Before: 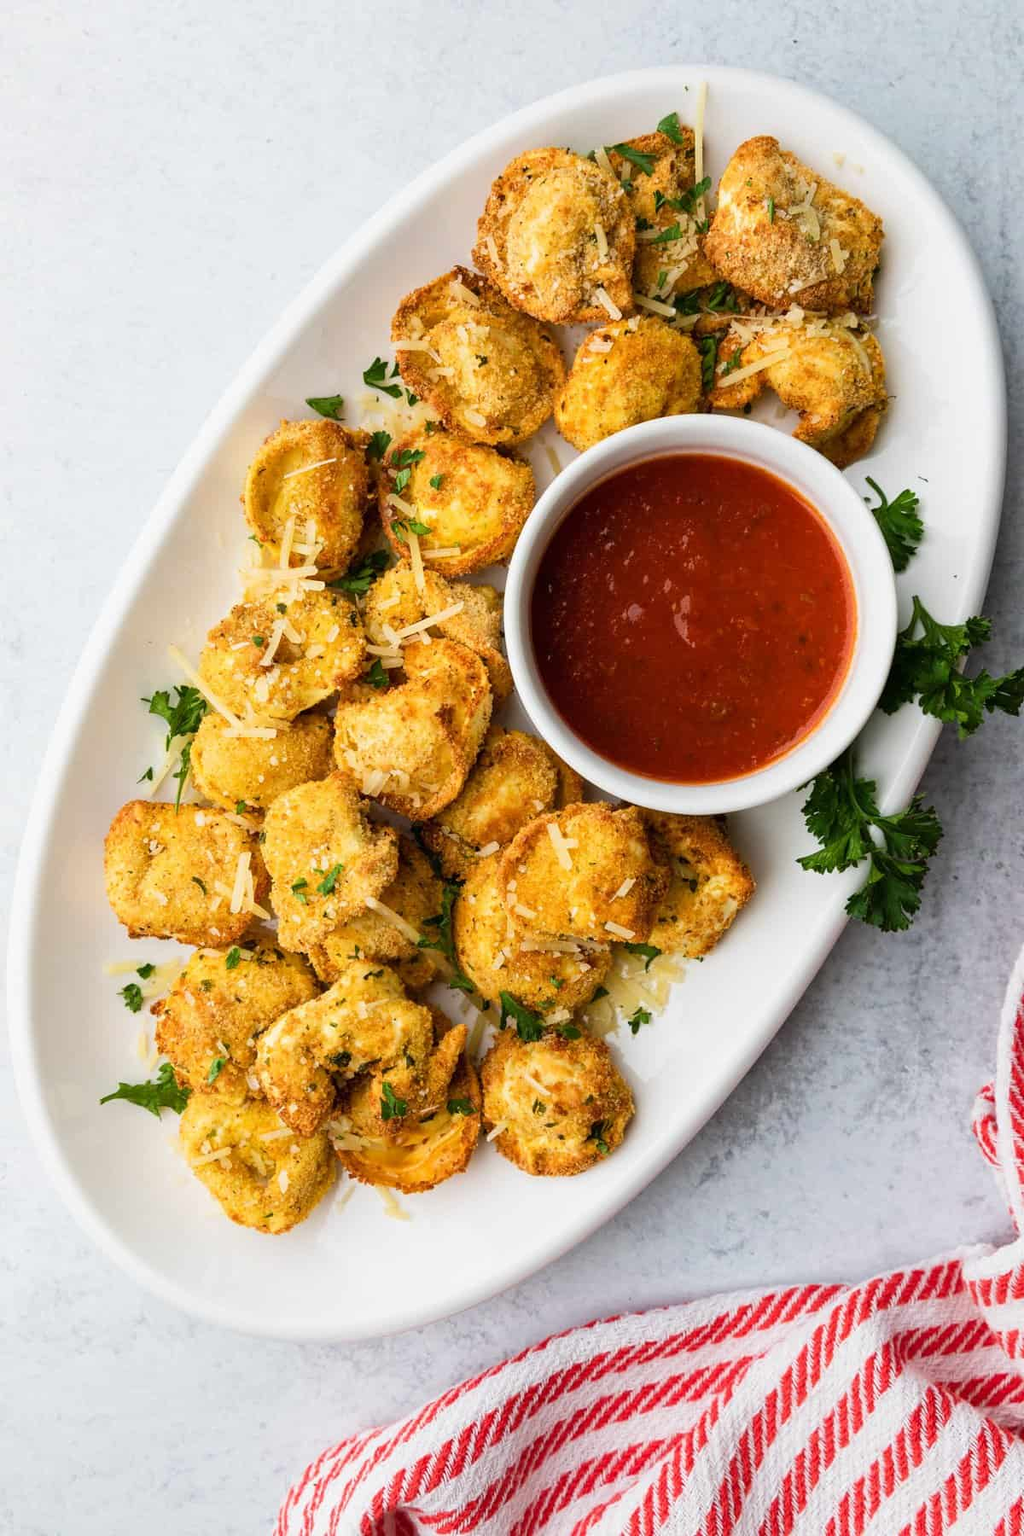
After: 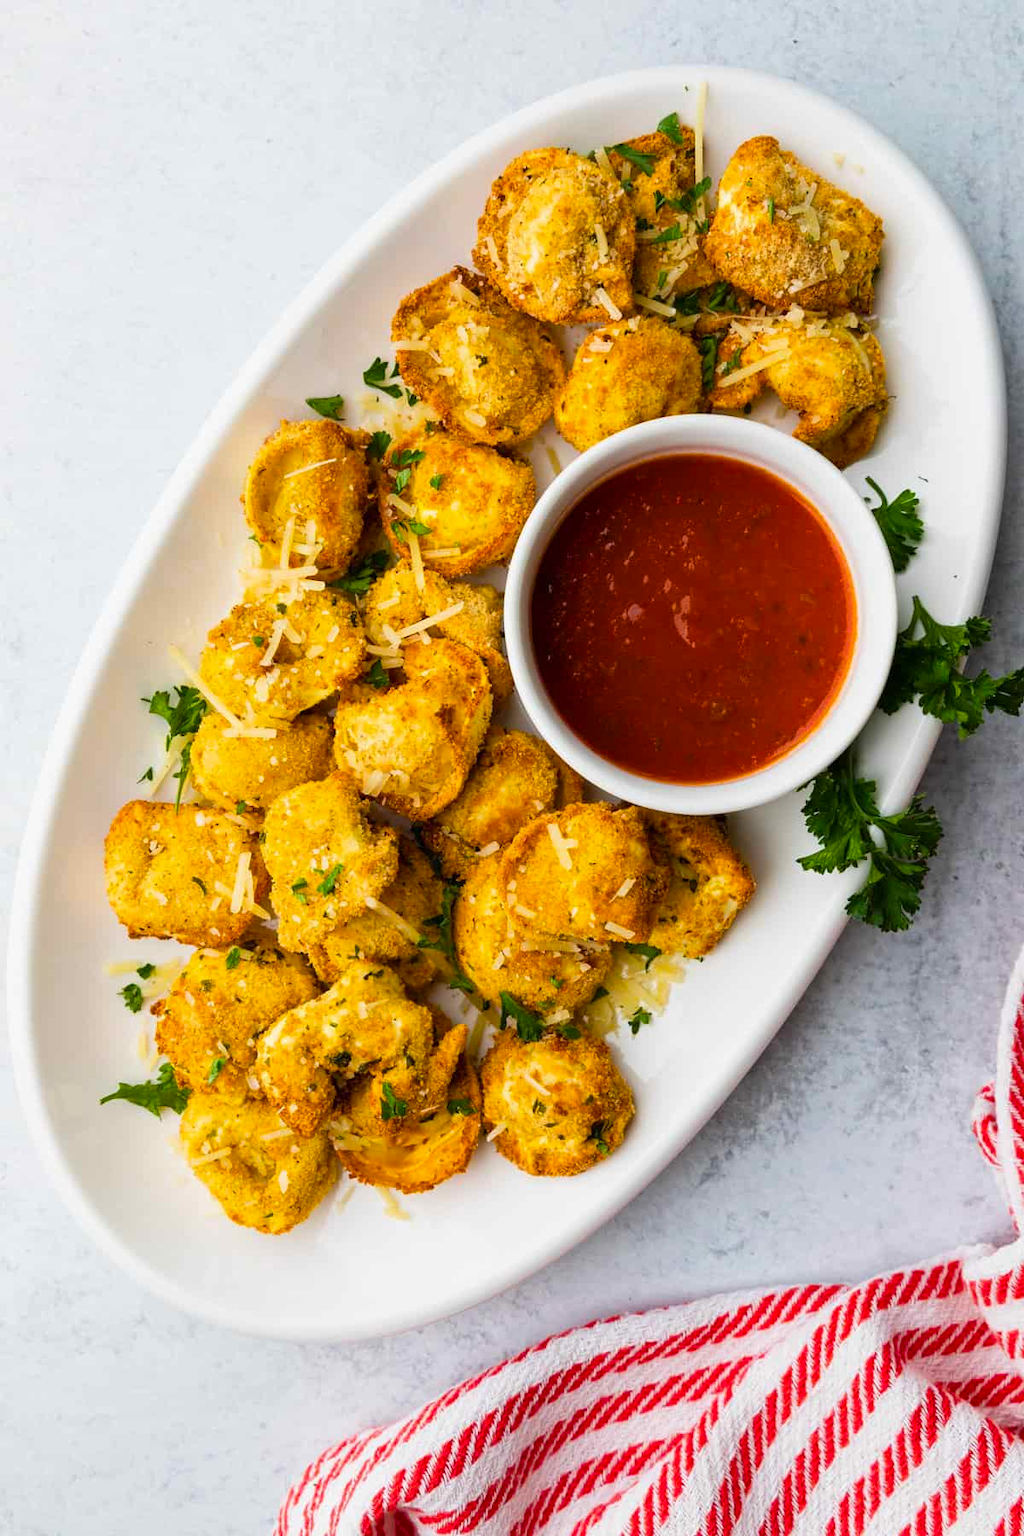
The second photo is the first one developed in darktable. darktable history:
color balance rgb: perceptual saturation grading › global saturation 25.151%
